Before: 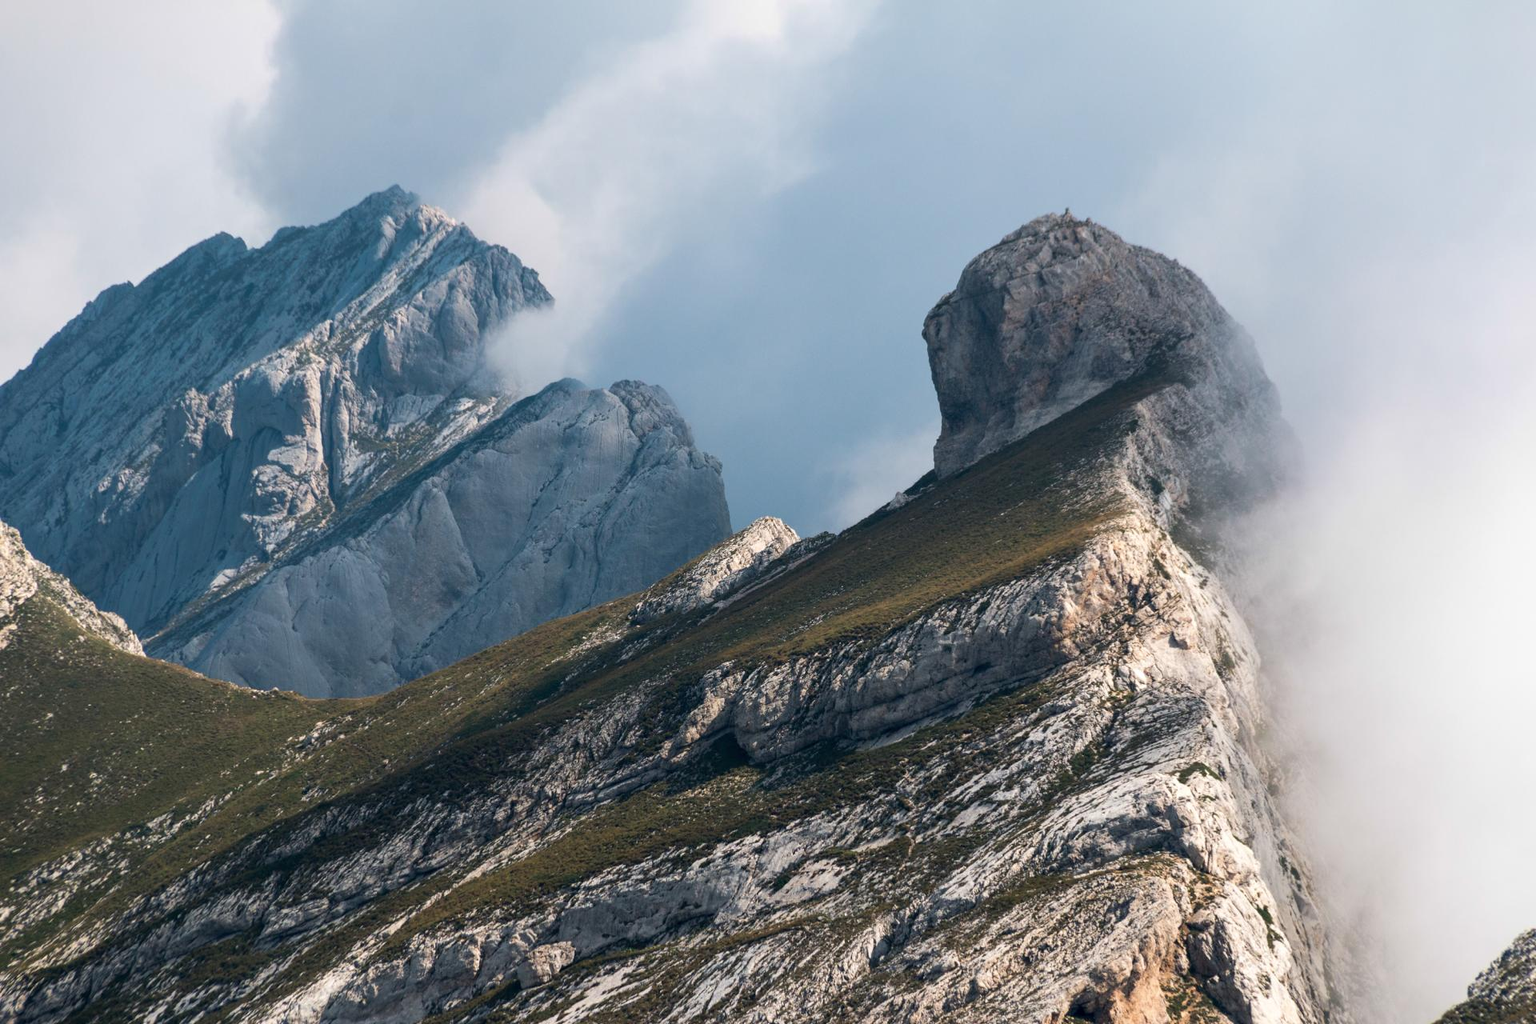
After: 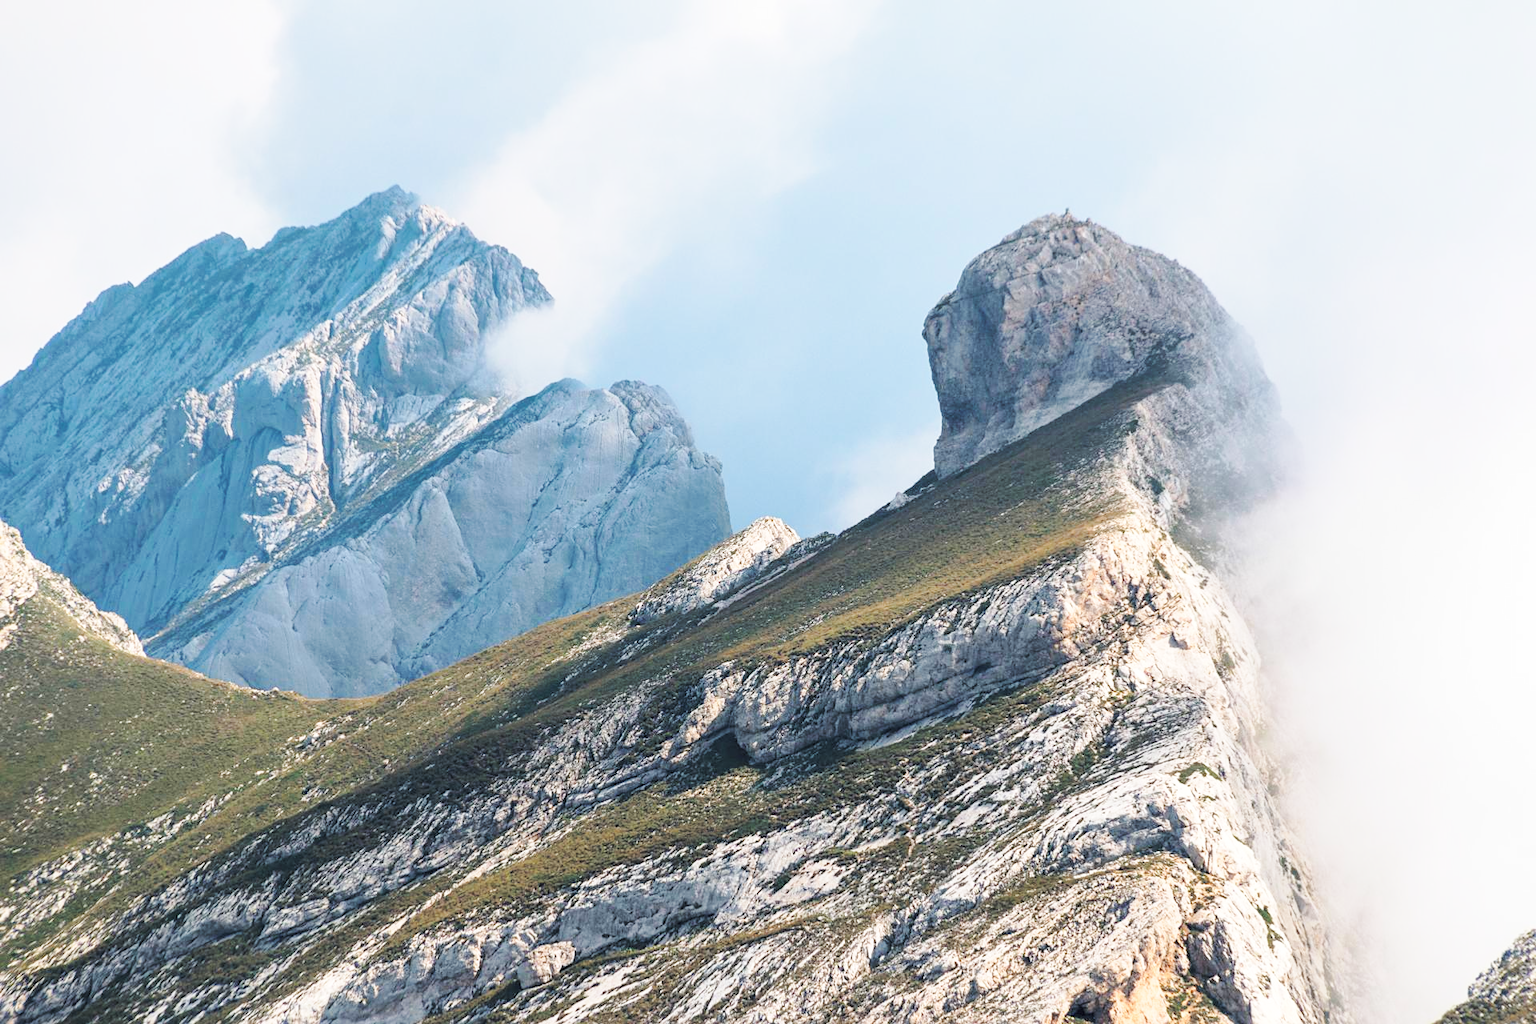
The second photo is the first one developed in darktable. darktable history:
contrast brightness saturation: brightness 0.29
base curve: curves: ch0 [(0, 0) (0.028, 0.03) (0.121, 0.232) (0.46, 0.748) (0.859, 0.968) (1, 1)], preserve colors none
shadows and highlights: shadows 25.97, highlights -26.36, highlights color adjustment 49.45%
sharpen: amount 0.201
